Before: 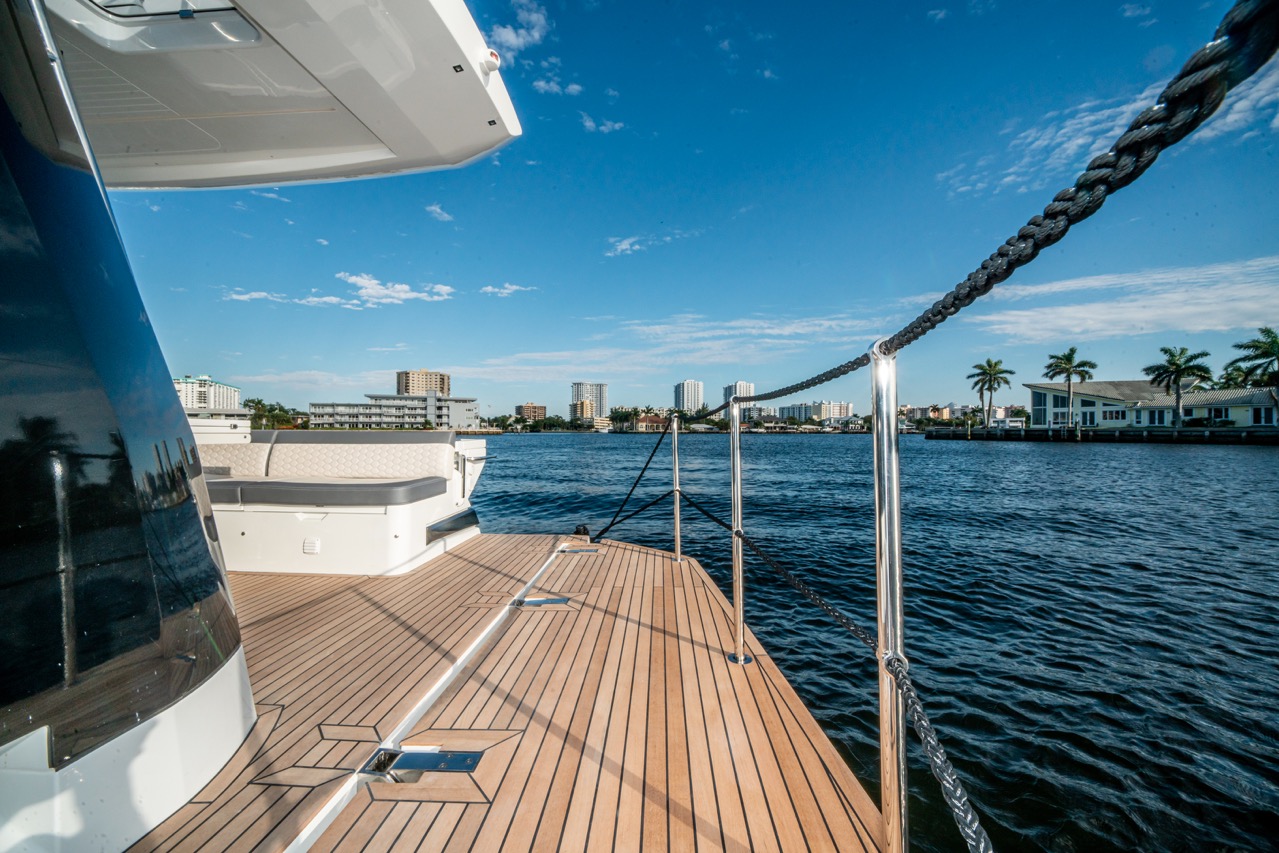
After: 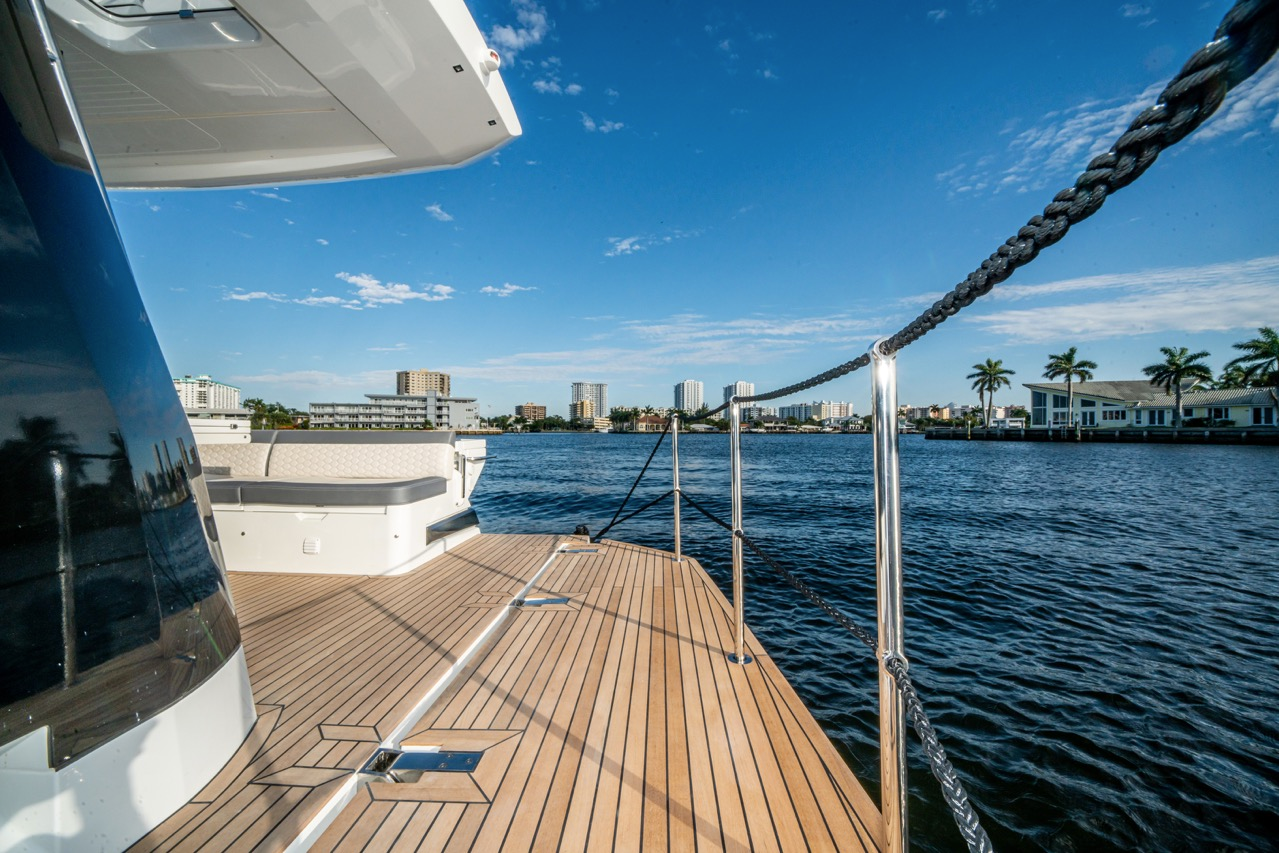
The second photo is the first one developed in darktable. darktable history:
exposure: exposure 0.014 EV, compensate highlight preservation false
